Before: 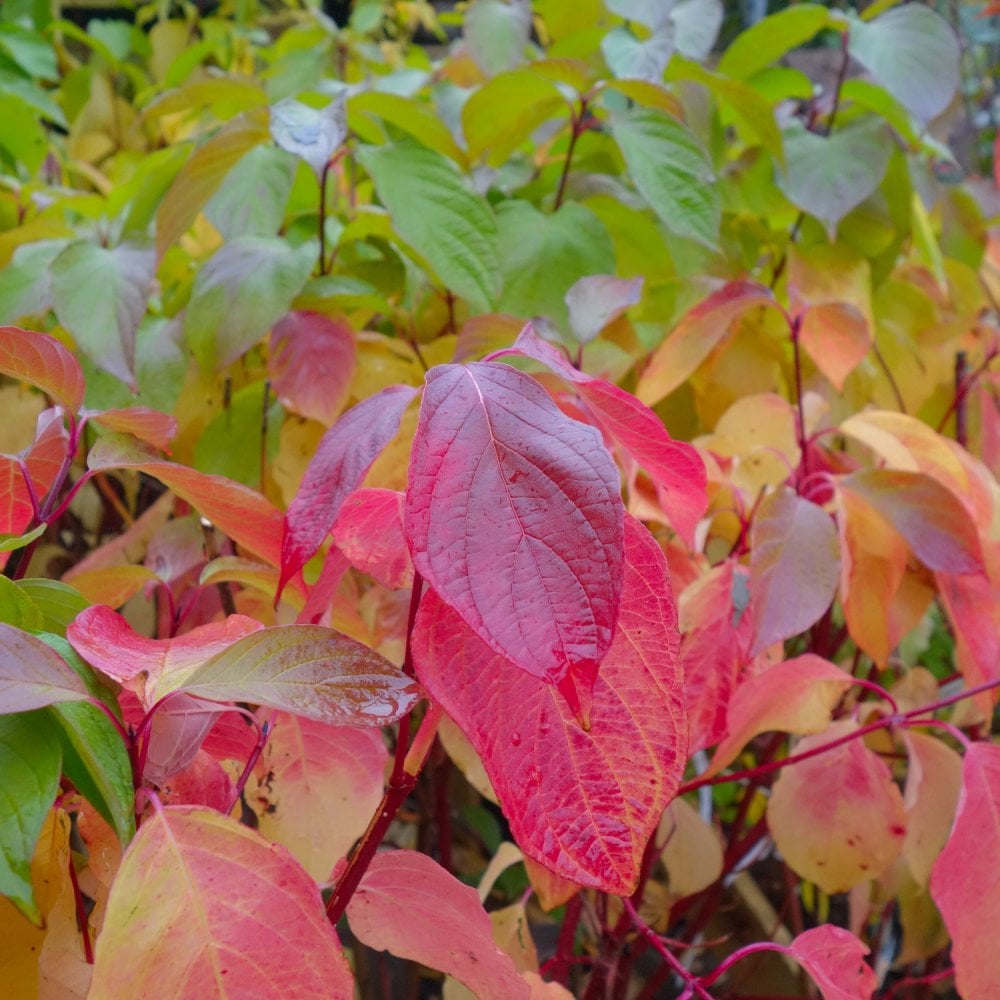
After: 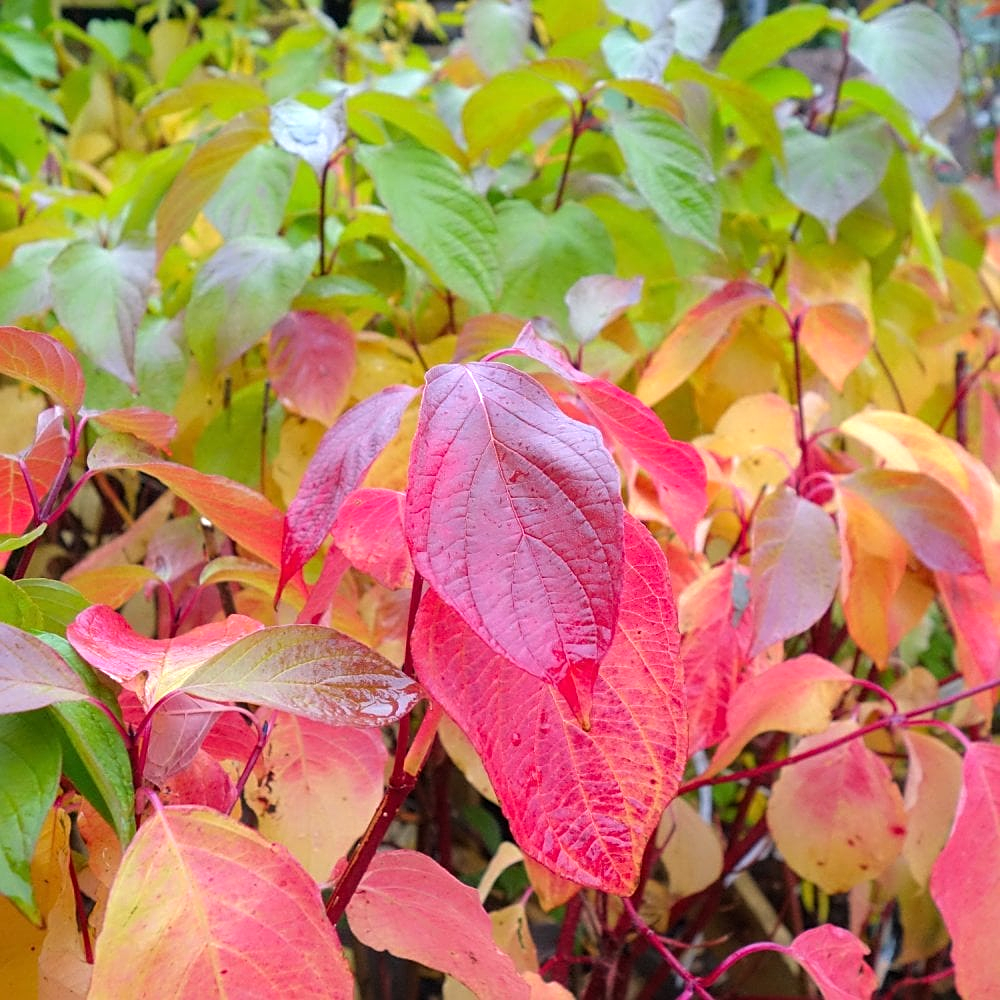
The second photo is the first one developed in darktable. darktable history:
sharpen: on, module defaults
tone equalizer: -8 EV -0.712 EV, -7 EV -0.697 EV, -6 EV -0.599 EV, -5 EV -0.367 EV, -3 EV 0.385 EV, -2 EV 0.6 EV, -1 EV 0.68 EV, +0 EV 0.778 EV
